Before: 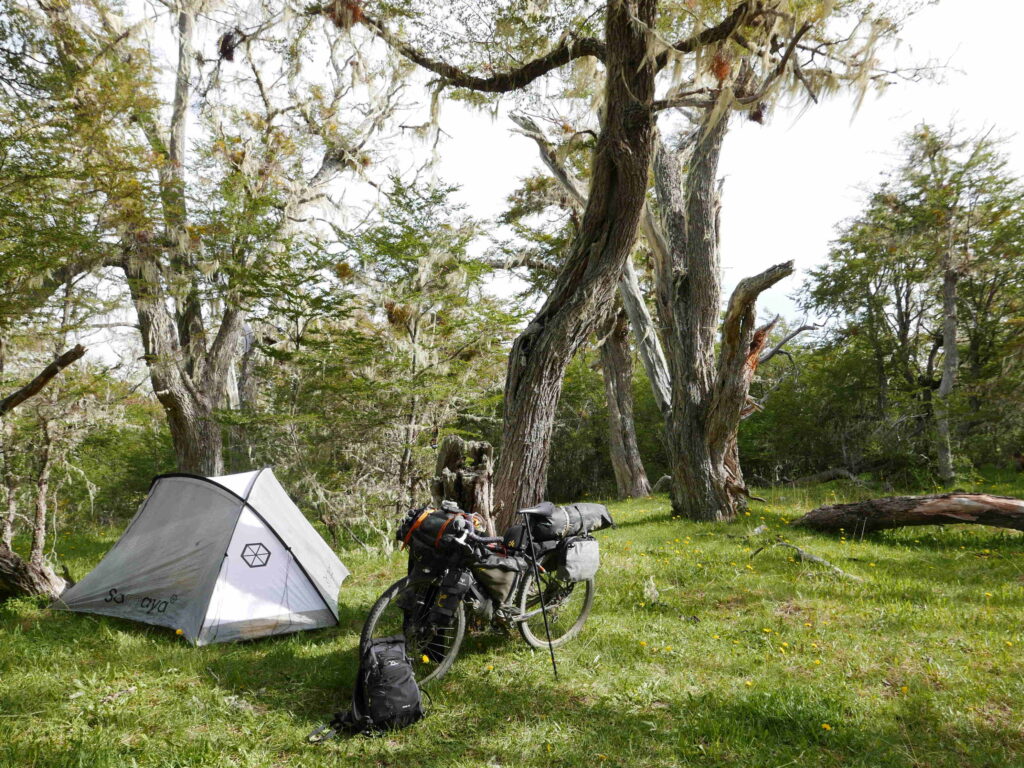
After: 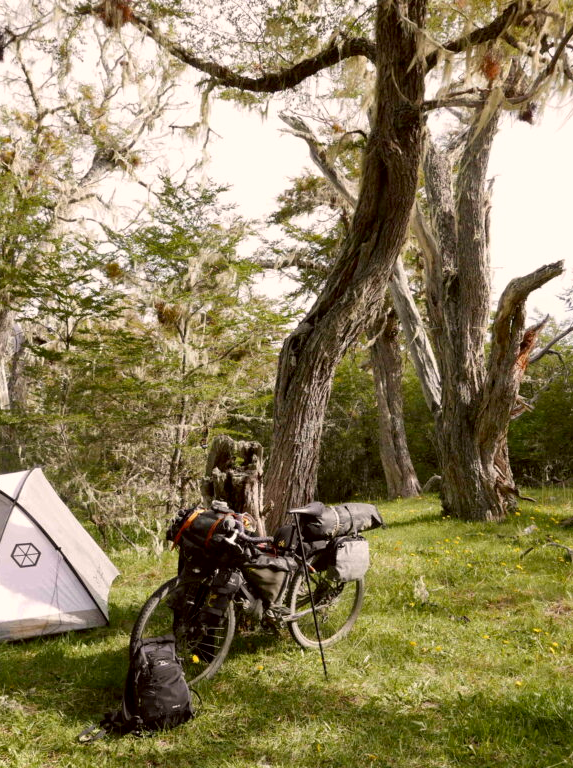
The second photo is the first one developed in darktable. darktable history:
exposure: black level correction 0.005, exposure 0.017 EV, compensate exposure bias true, compensate highlight preservation false
crop and rotate: left 22.531%, right 21.443%
color correction: highlights a* 6.52, highlights b* 7.97, shadows a* 5.35, shadows b* 7.22, saturation 0.899
